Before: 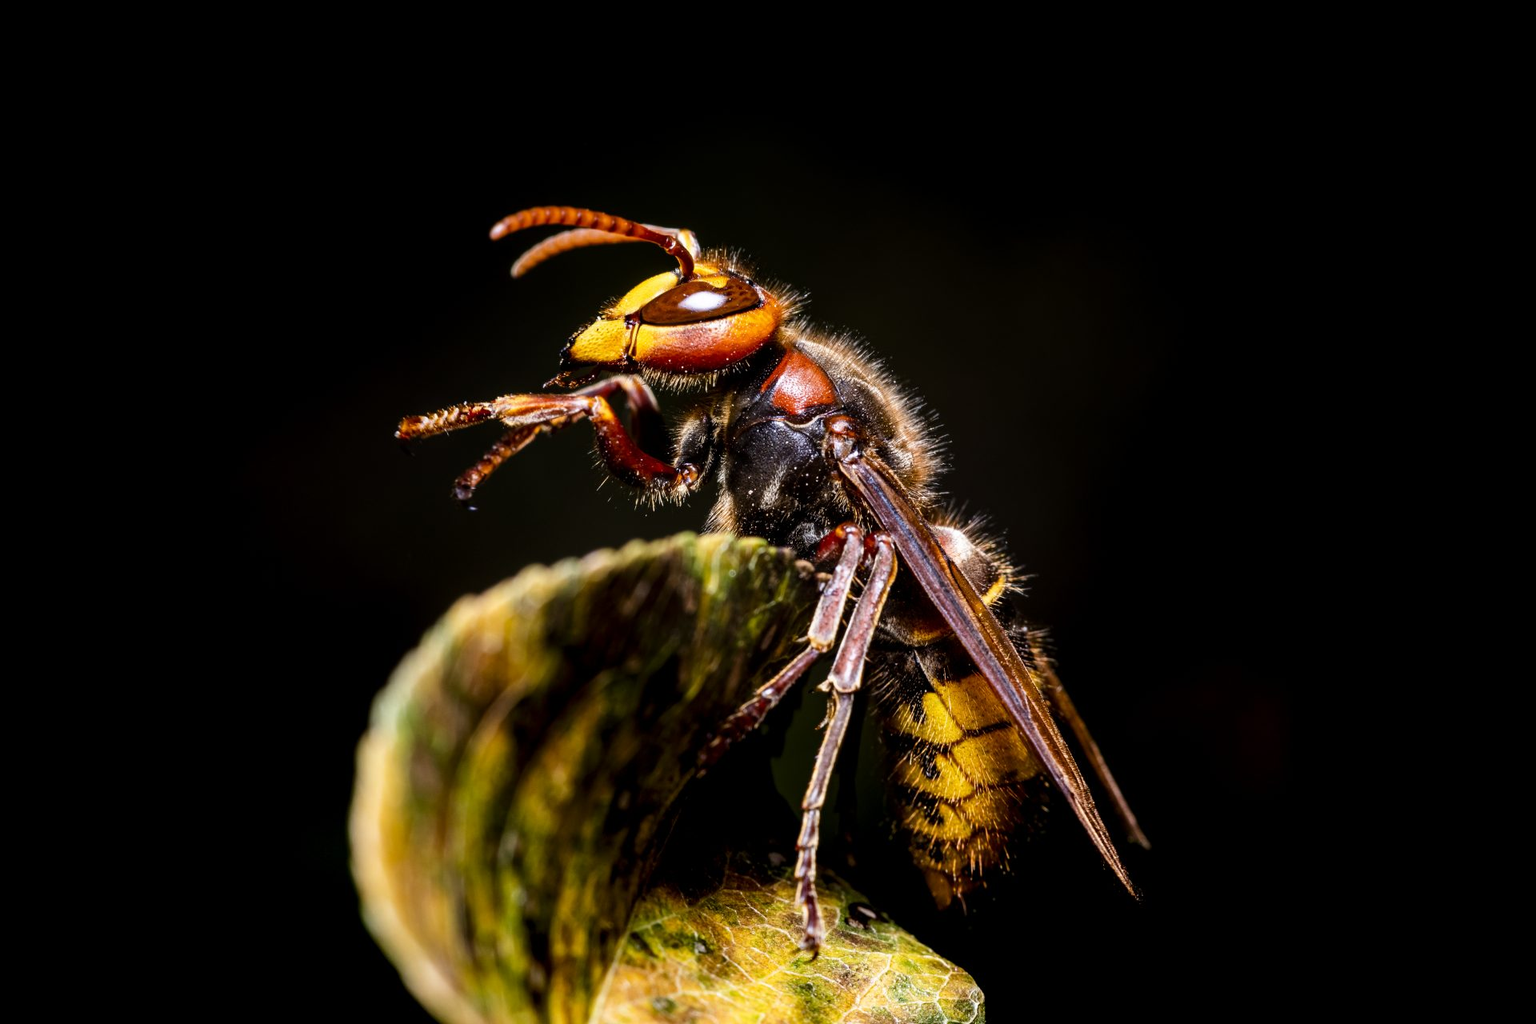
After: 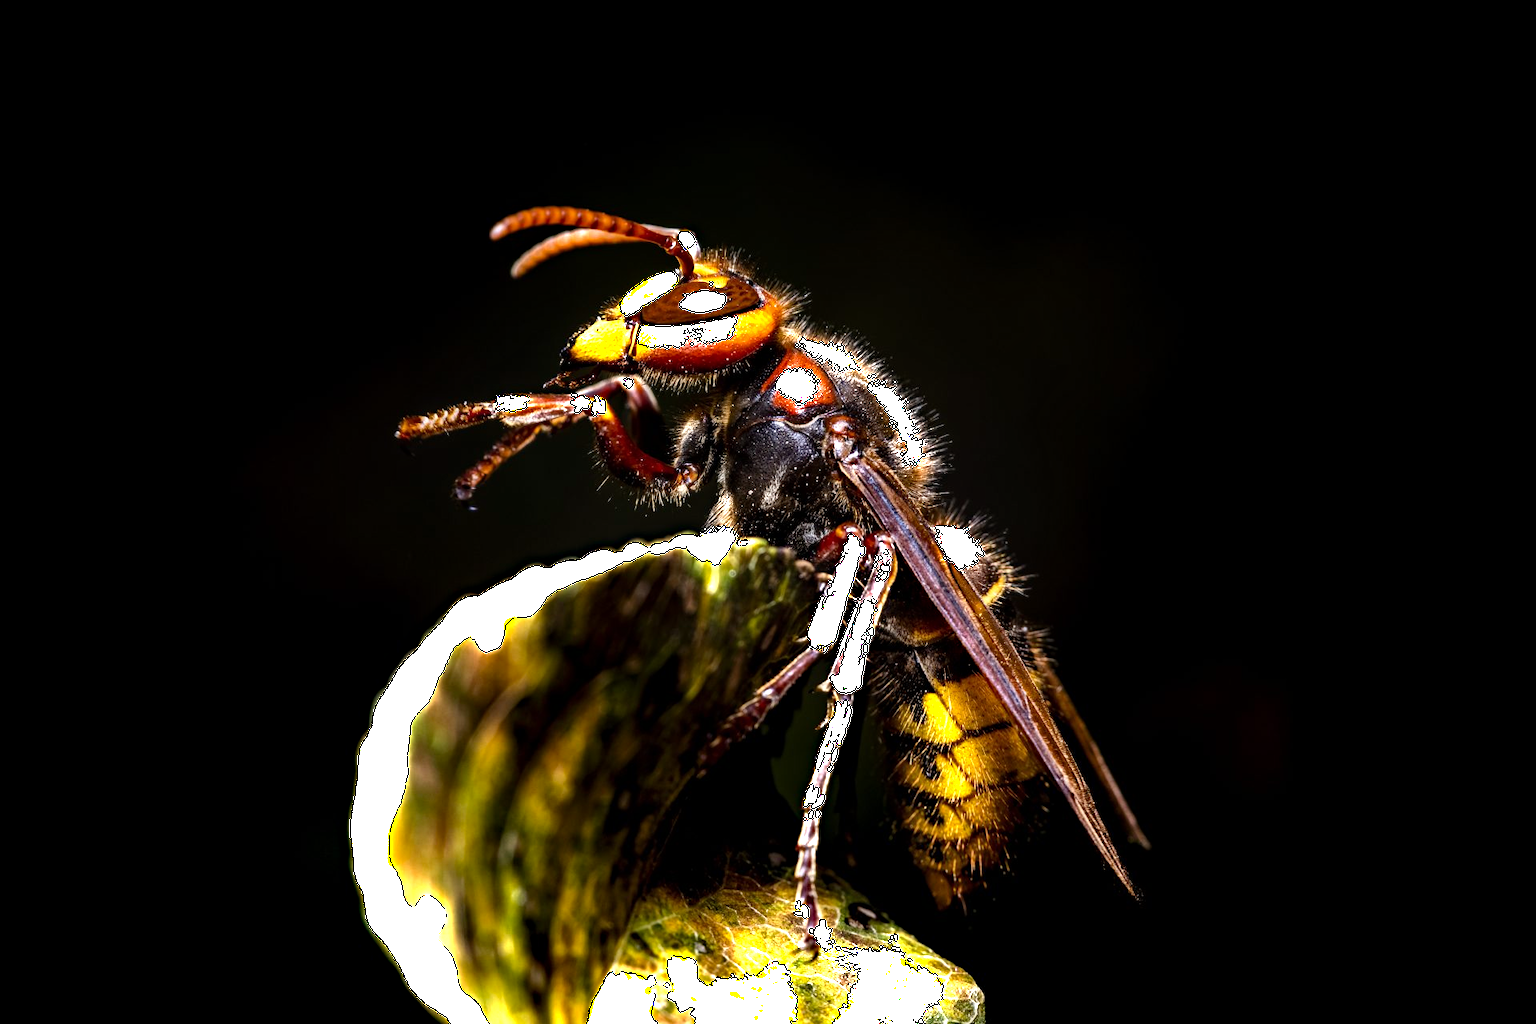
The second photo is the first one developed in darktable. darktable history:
haze removal: strength 0.29, distance 0.25, compatibility mode true, adaptive false
exposure: compensate highlight preservation false
